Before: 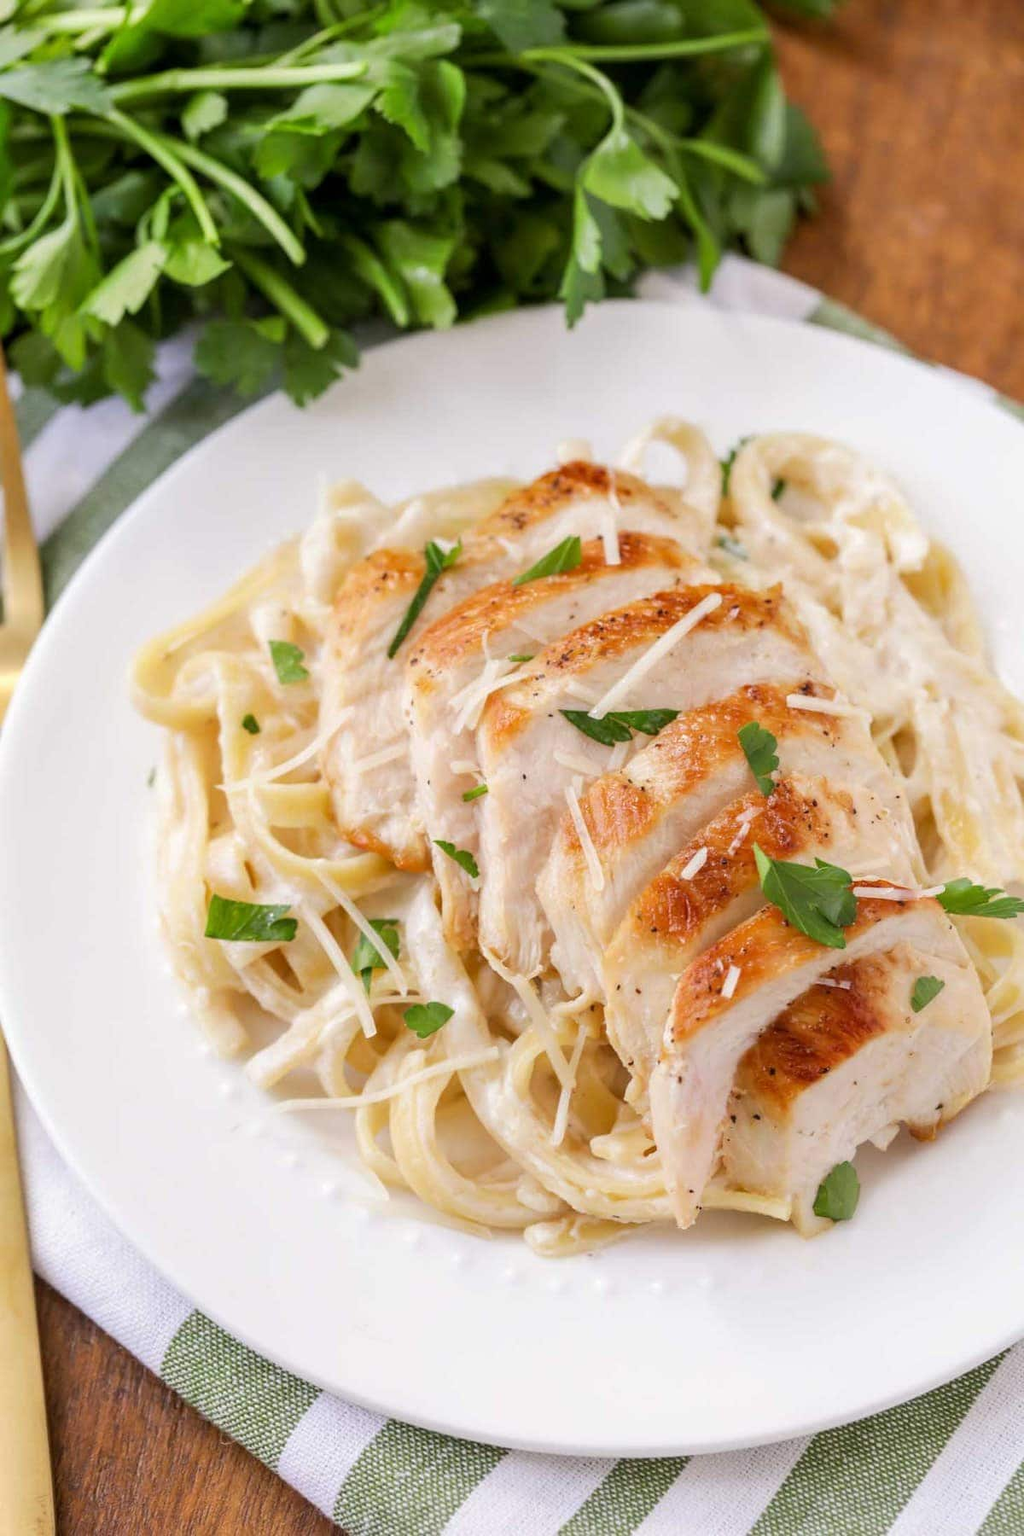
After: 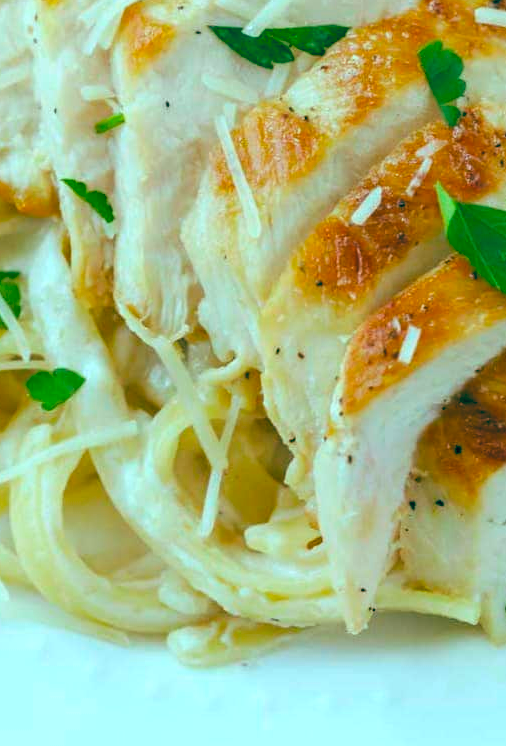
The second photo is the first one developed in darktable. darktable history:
crop: left 37.256%, top 44.833%, right 20.509%, bottom 13.668%
color balance rgb: power › chroma 0.52%, power › hue 261.58°, highlights gain › chroma 4.016%, highlights gain › hue 203.32°, global offset › luminance -0.518%, global offset › chroma 0.908%, global offset › hue 173.28°, perceptual saturation grading › global saturation 29.741%, global vibrance 20%
